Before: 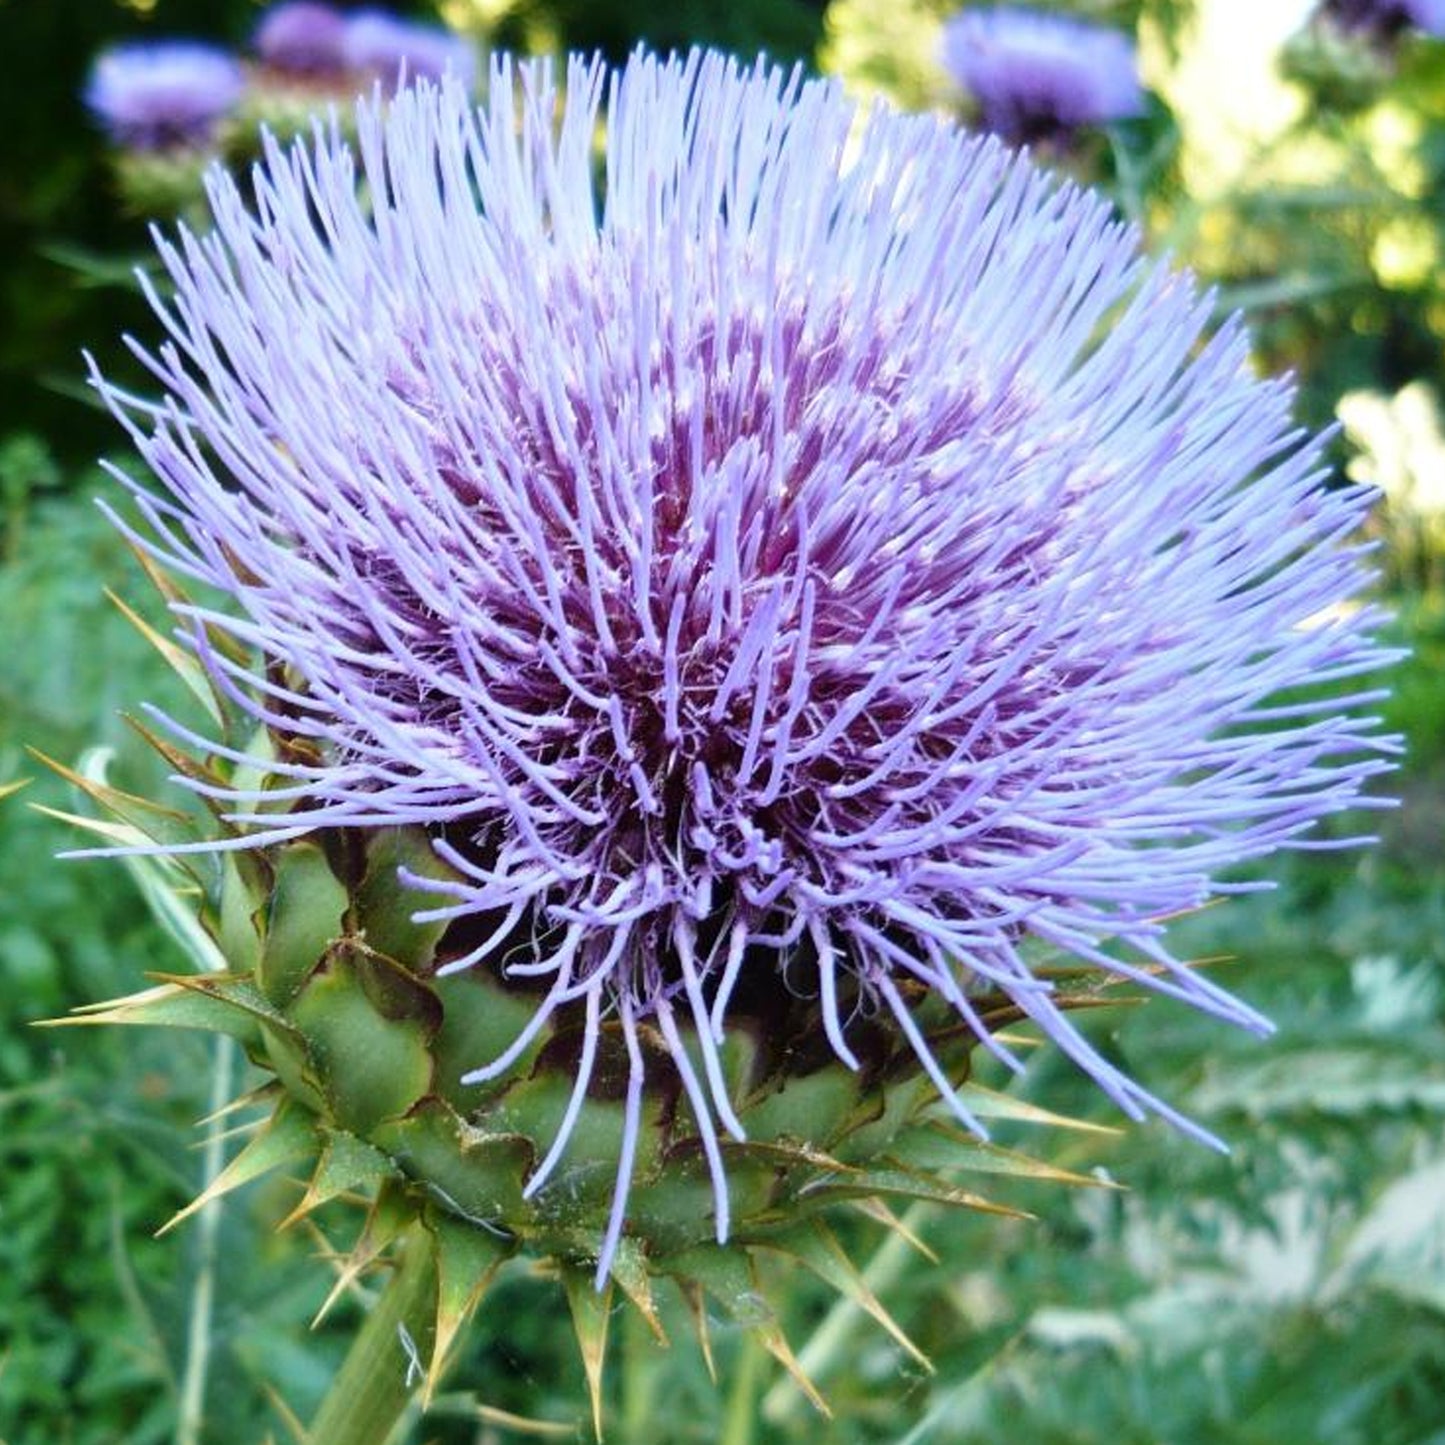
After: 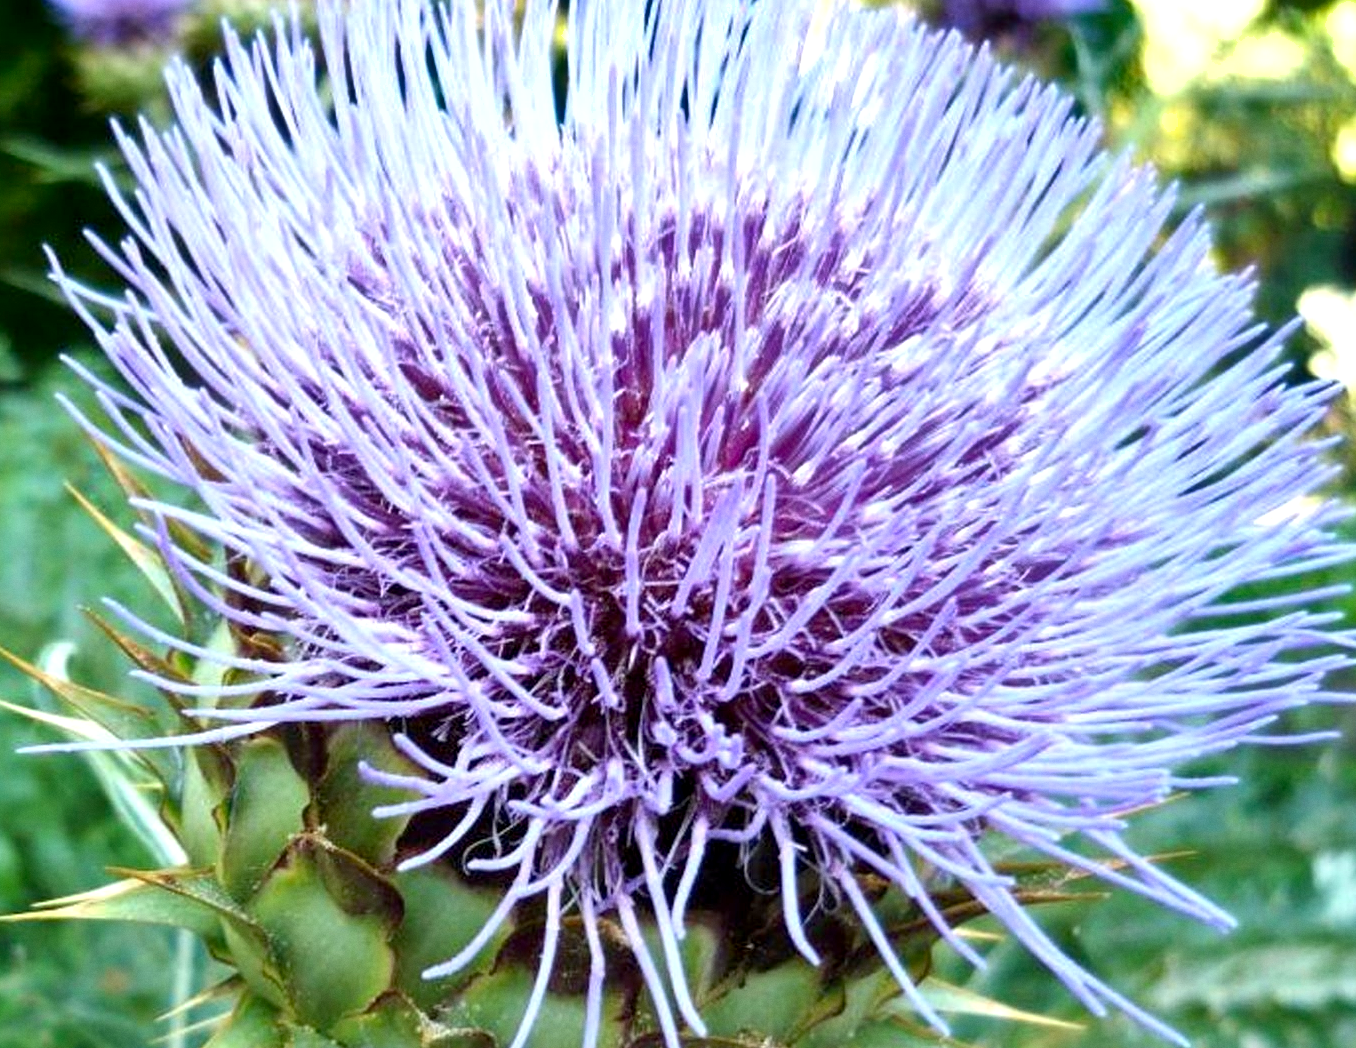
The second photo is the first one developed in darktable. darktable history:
grain: coarseness 0.09 ISO, strength 10%
crop: left 2.737%, top 7.287%, right 3.421%, bottom 20.179%
shadows and highlights: white point adjustment 1, soften with gaussian
exposure: black level correction 0.003, exposure 0.383 EV, compensate highlight preservation false
